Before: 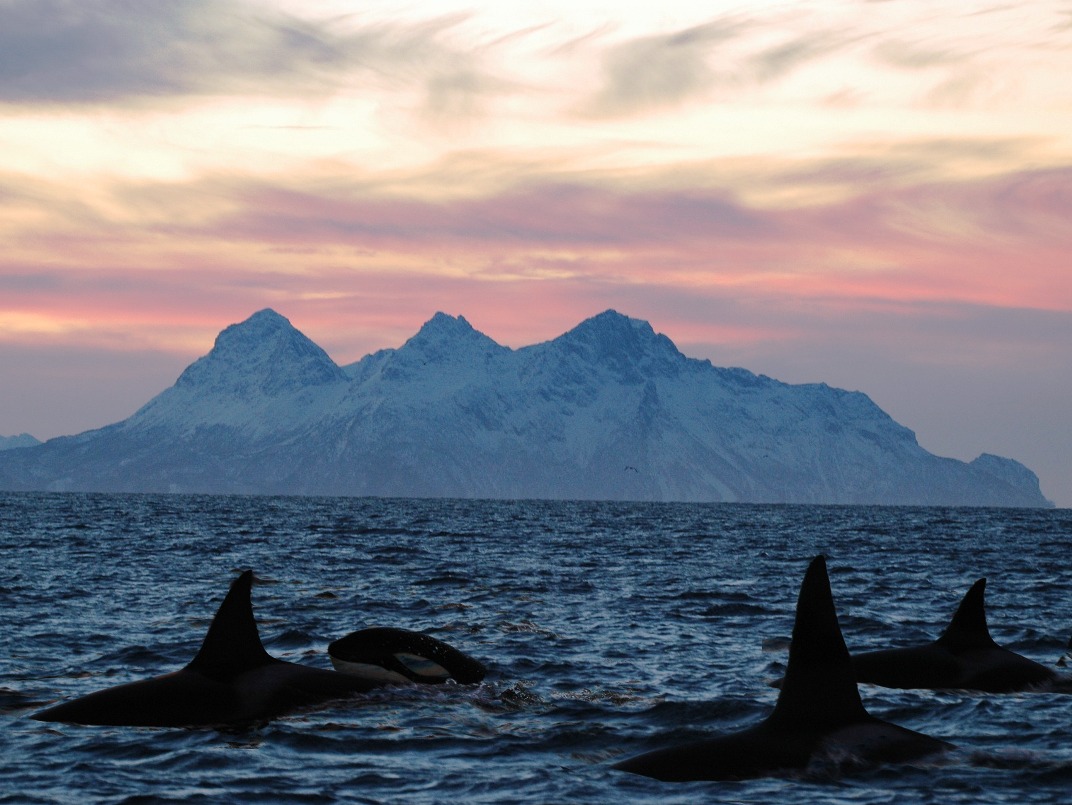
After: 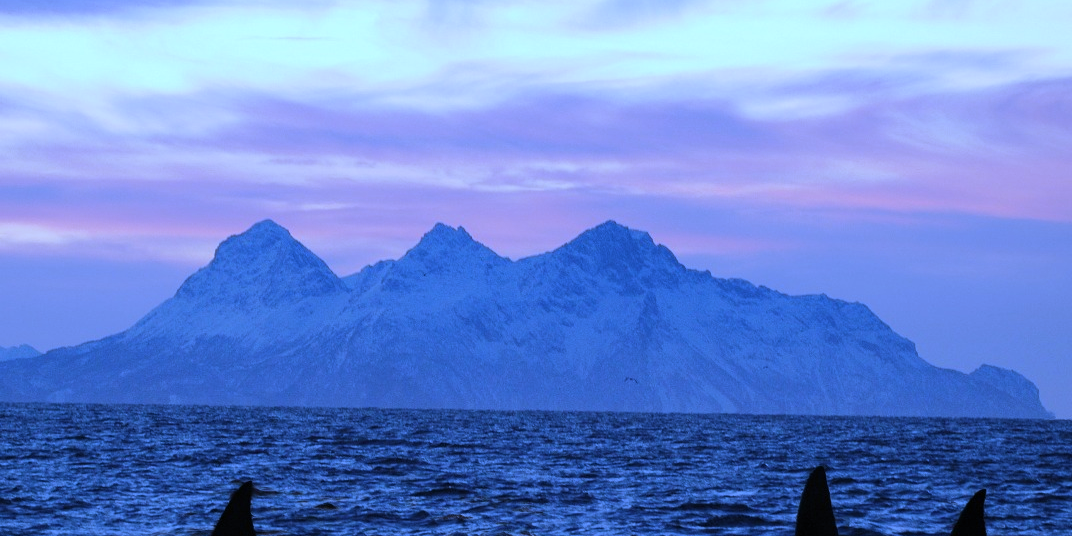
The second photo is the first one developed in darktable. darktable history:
white balance: red 0.766, blue 1.537
crop: top 11.166%, bottom 22.168%
